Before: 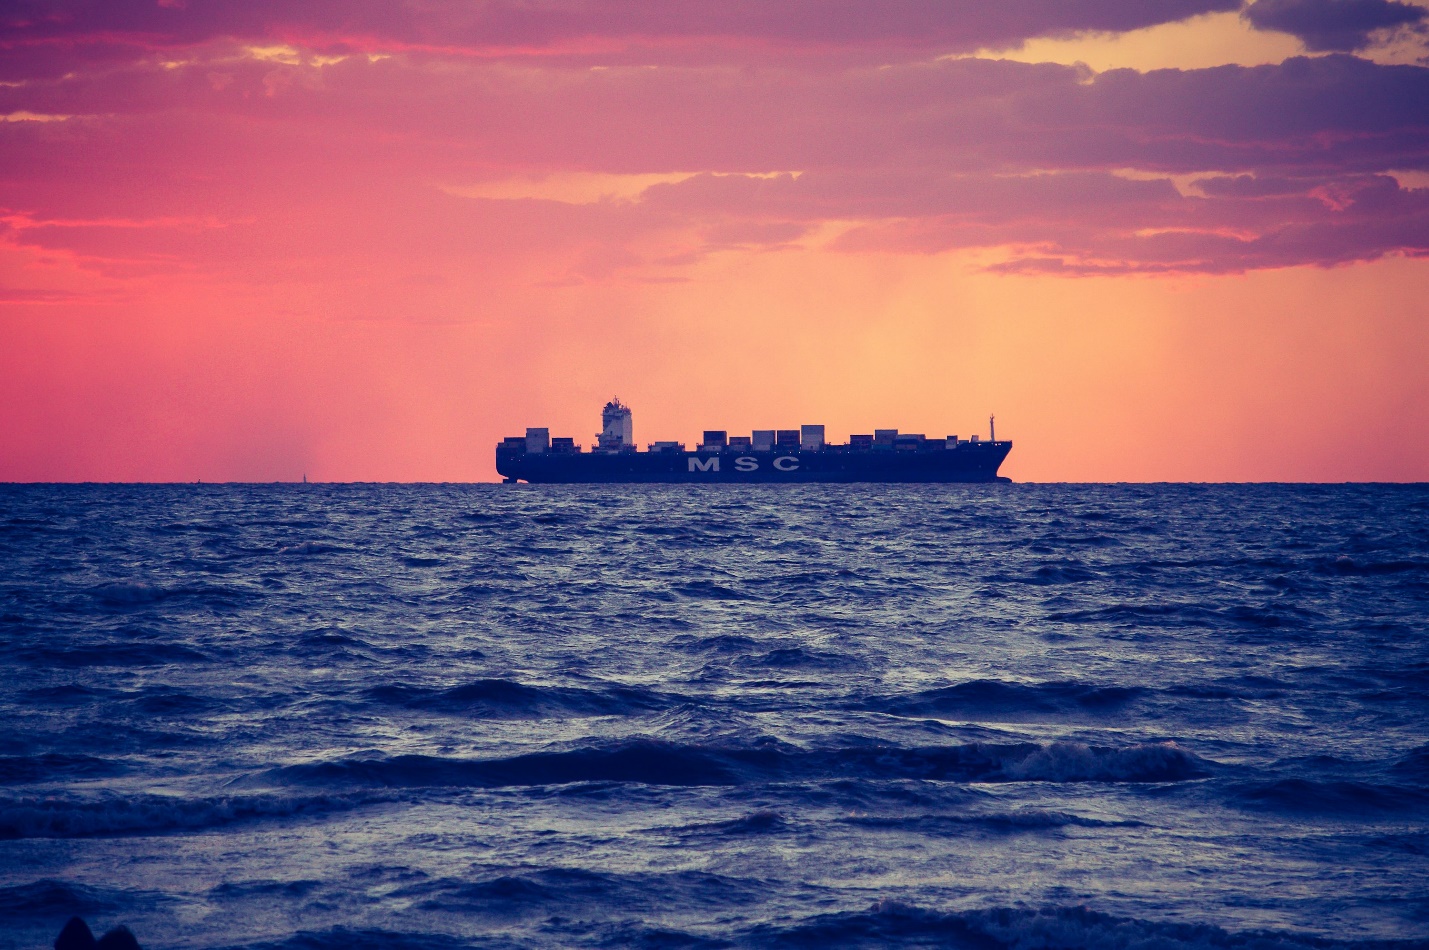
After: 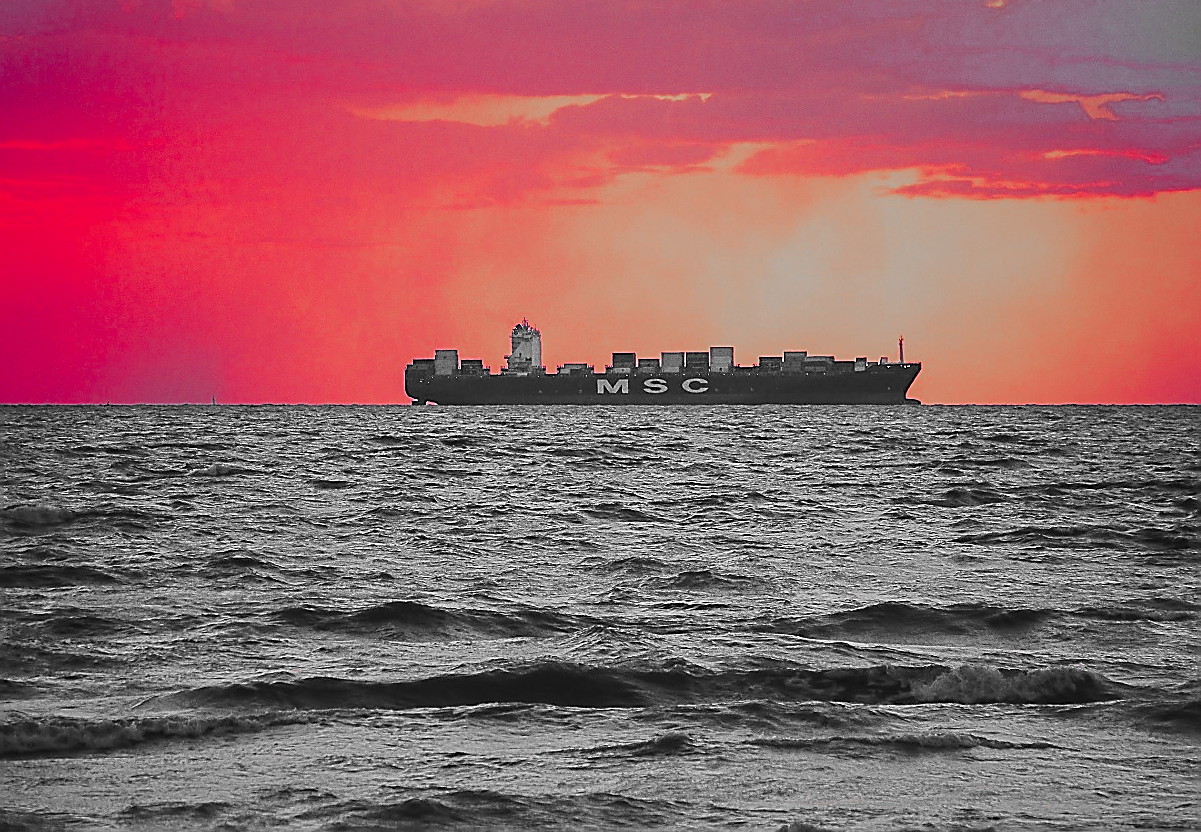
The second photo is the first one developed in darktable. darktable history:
color zones: curves: ch0 [(0, 0.352) (0.143, 0.407) (0.286, 0.386) (0.429, 0.431) (0.571, 0.829) (0.714, 0.853) (0.857, 0.833) (1, 0.352)]; ch1 [(0, 0.604) (0.072, 0.726) (0.096, 0.608) (0.205, 0.007) (0.571, -0.006) (0.839, -0.013) (0.857, -0.012) (1, 0.604)]
sharpen: radius 1.418, amount 1.253, threshold 0.709
crop: left 6.4%, top 8.269%, right 9.548%, bottom 4.099%
